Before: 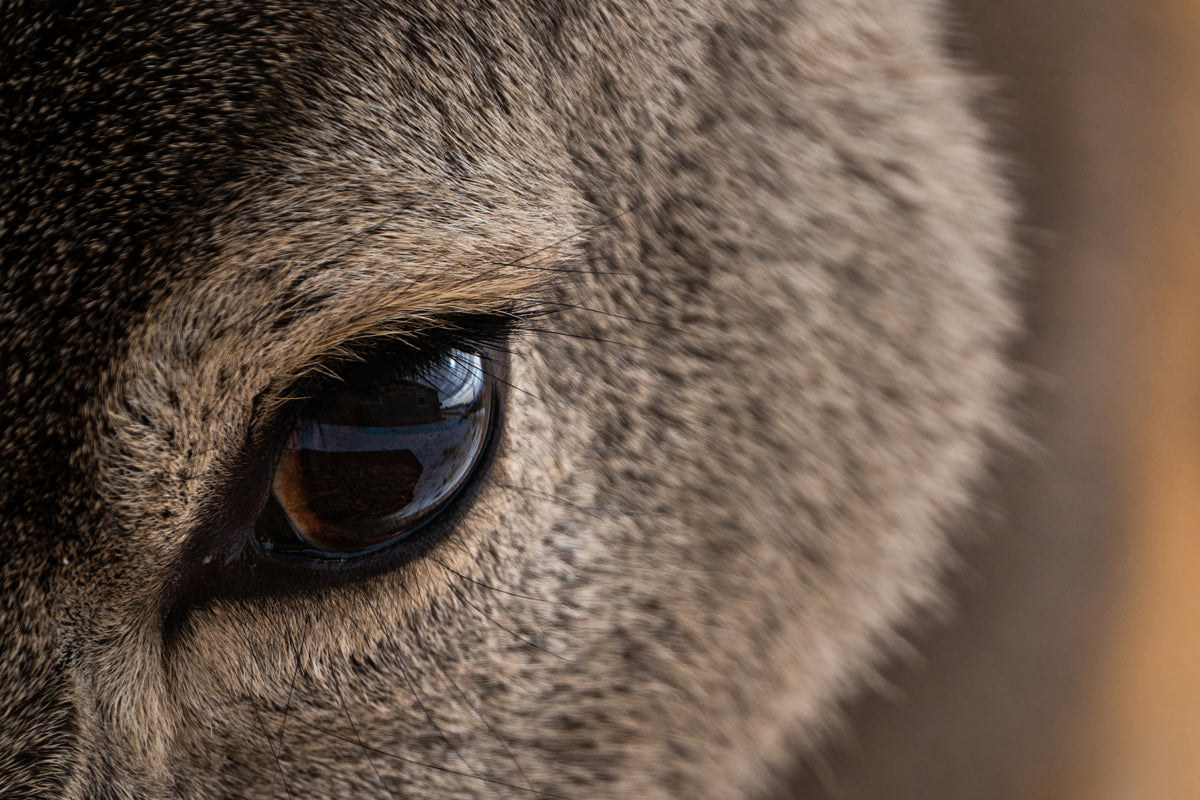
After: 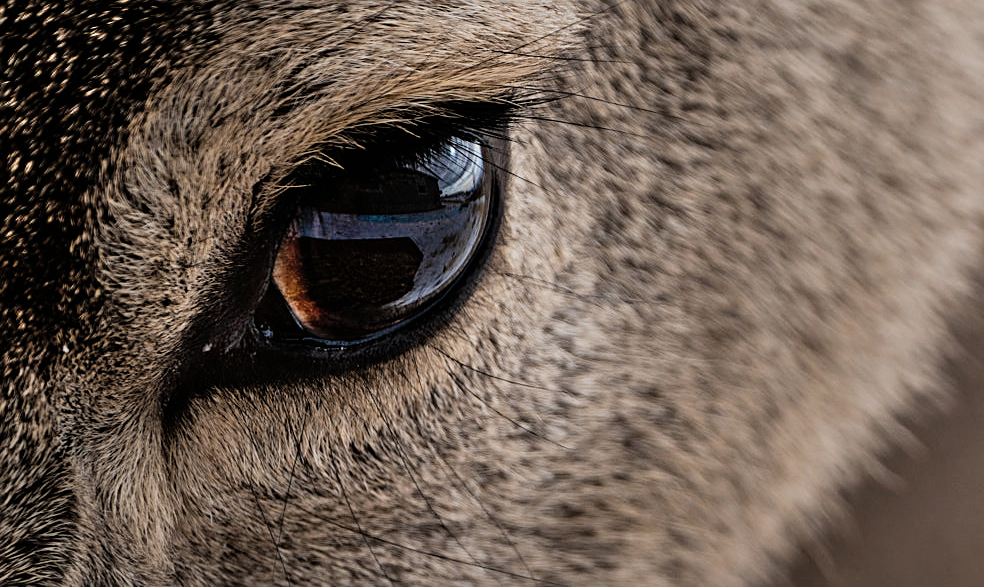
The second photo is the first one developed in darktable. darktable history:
crop: top 26.531%, right 17.959%
filmic rgb: hardness 4.17, contrast 0.921
shadows and highlights: radius 44.78, white point adjustment 6.64, compress 79.65%, highlights color adjustment 78.42%, soften with gaussian
sharpen: on, module defaults
